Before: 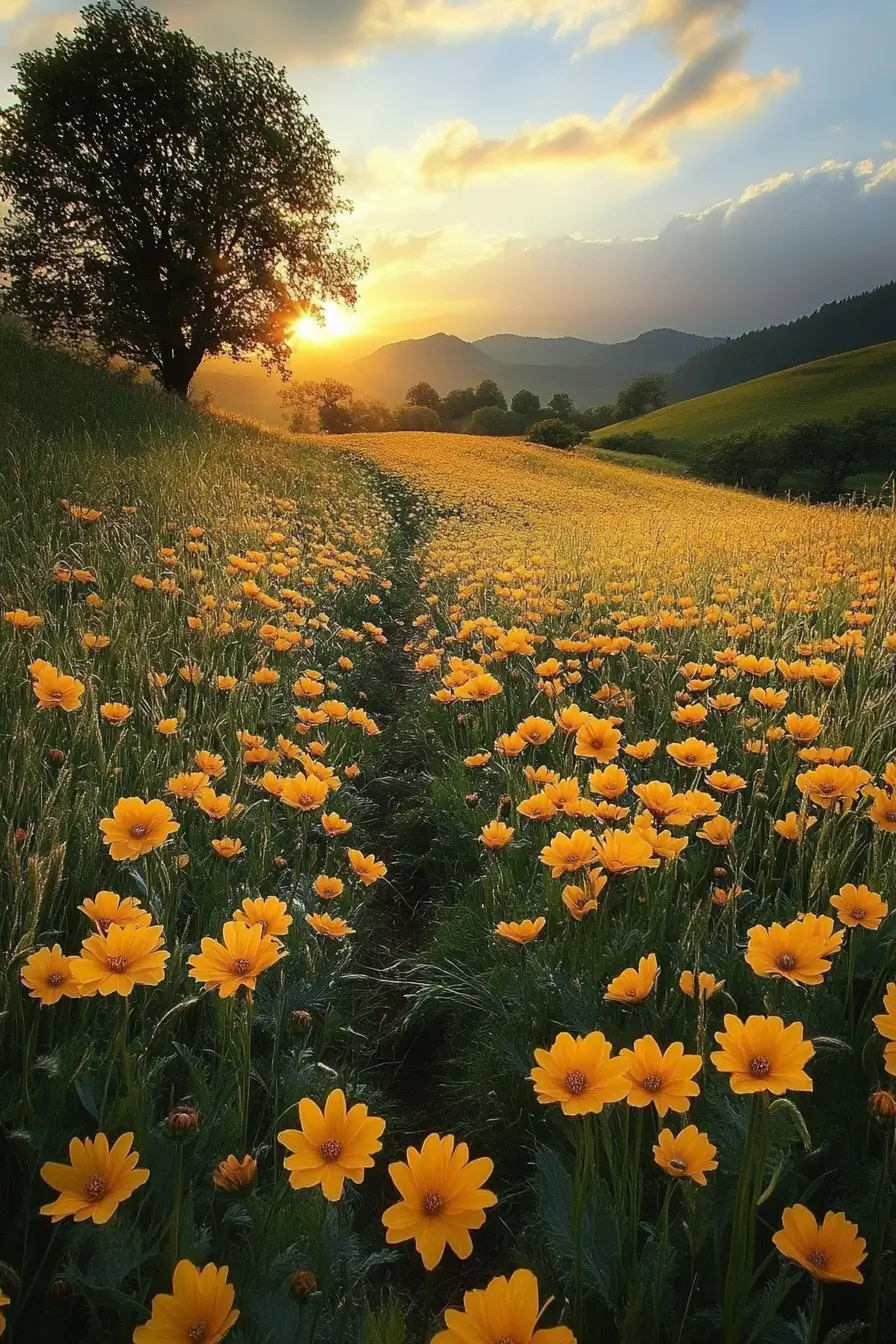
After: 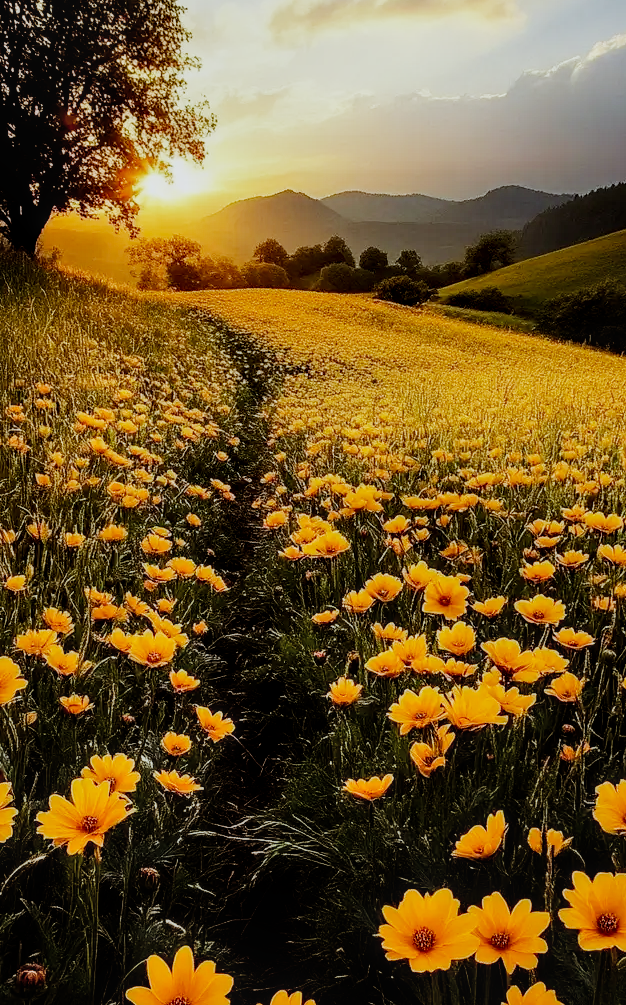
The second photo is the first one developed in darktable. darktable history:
exposure: exposure 0.493 EV, compensate highlight preservation false
tone equalizer: -8 EV -0.417 EV, -7 EV -0.389 EV, -6 EV -0.333 EV, -5 EV -0.222 EV, -3 EV 0.222 EV, -2 EV 0.333 EV, -1 EV 0.389 EV, +0 EV 0.417 EV, edges refinement/feathering 500, mask exposure compensation -1.57 EV, preserve details no
filmic rgb: middle gray luminance 29%, black relative exposure -10.3 EV, white relative exposure 5.5 EV, threshold 6 EV, target black luminance 0%, hardness 3.95, latitude 2.04%, contrast 1.132, highlights saturation mix 5%, shadows ↔ highlights balance 15.11%, preserve chrominance no, color science v3 (2019), use custom middle-gray values true, iterations of high-quality reconstruction 0, enable highlight reconstruction true
rgb levels: mode RGB, independent channels, levels [[0, 0.5, 1], [0, 0.521, 1], [0, 0.536, 1]]
shadows and highlights: shadows 37.27, highlights -28.18, soften with gaussian
crop and rotate: left 17.046%, top 10.659%, right 12.989%, bottom 14.553%
local contrast: on, module defaults
